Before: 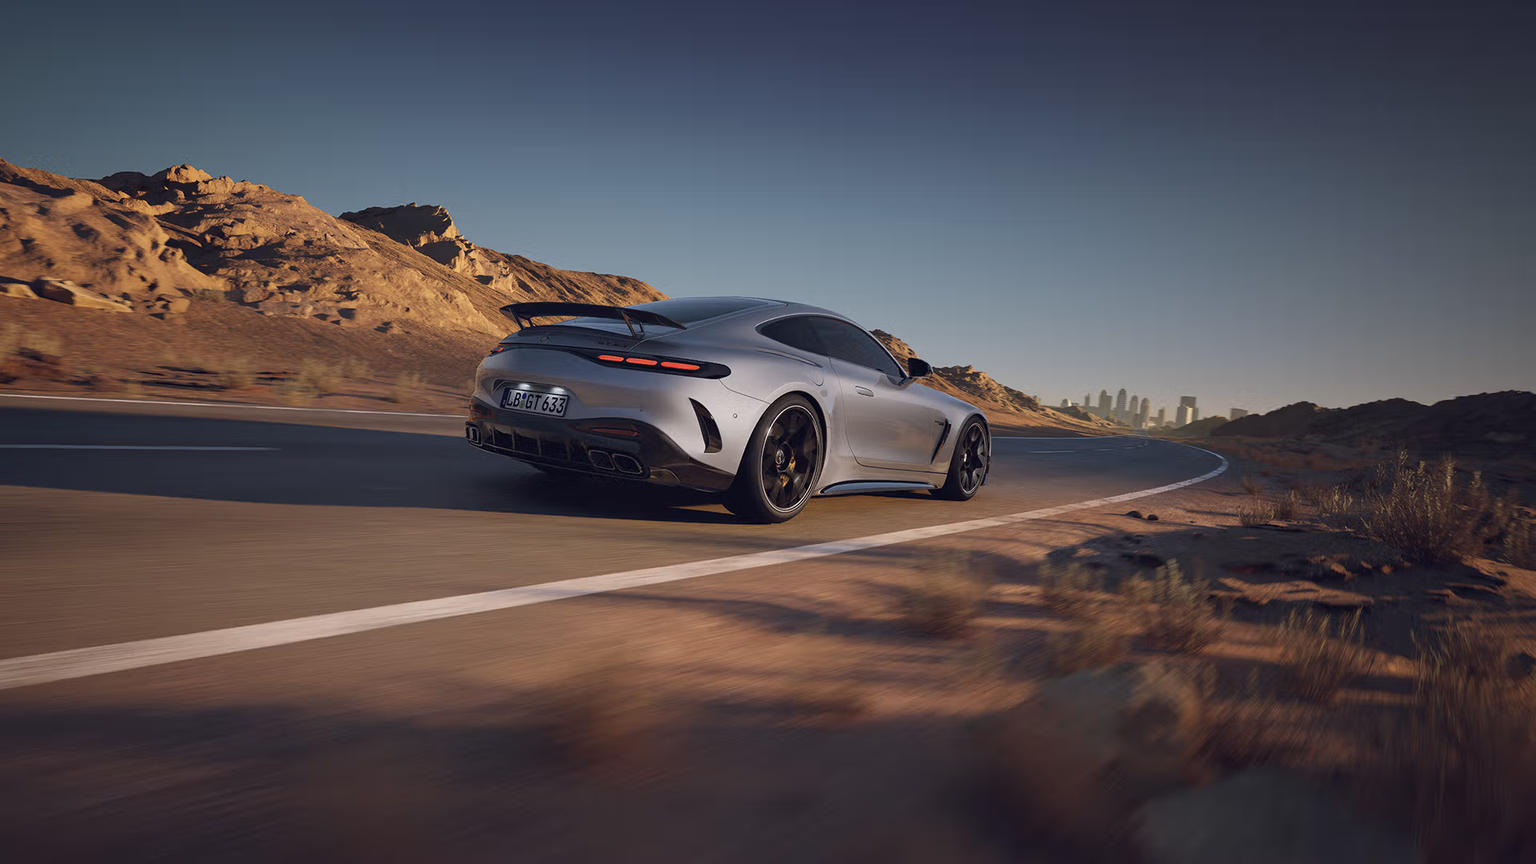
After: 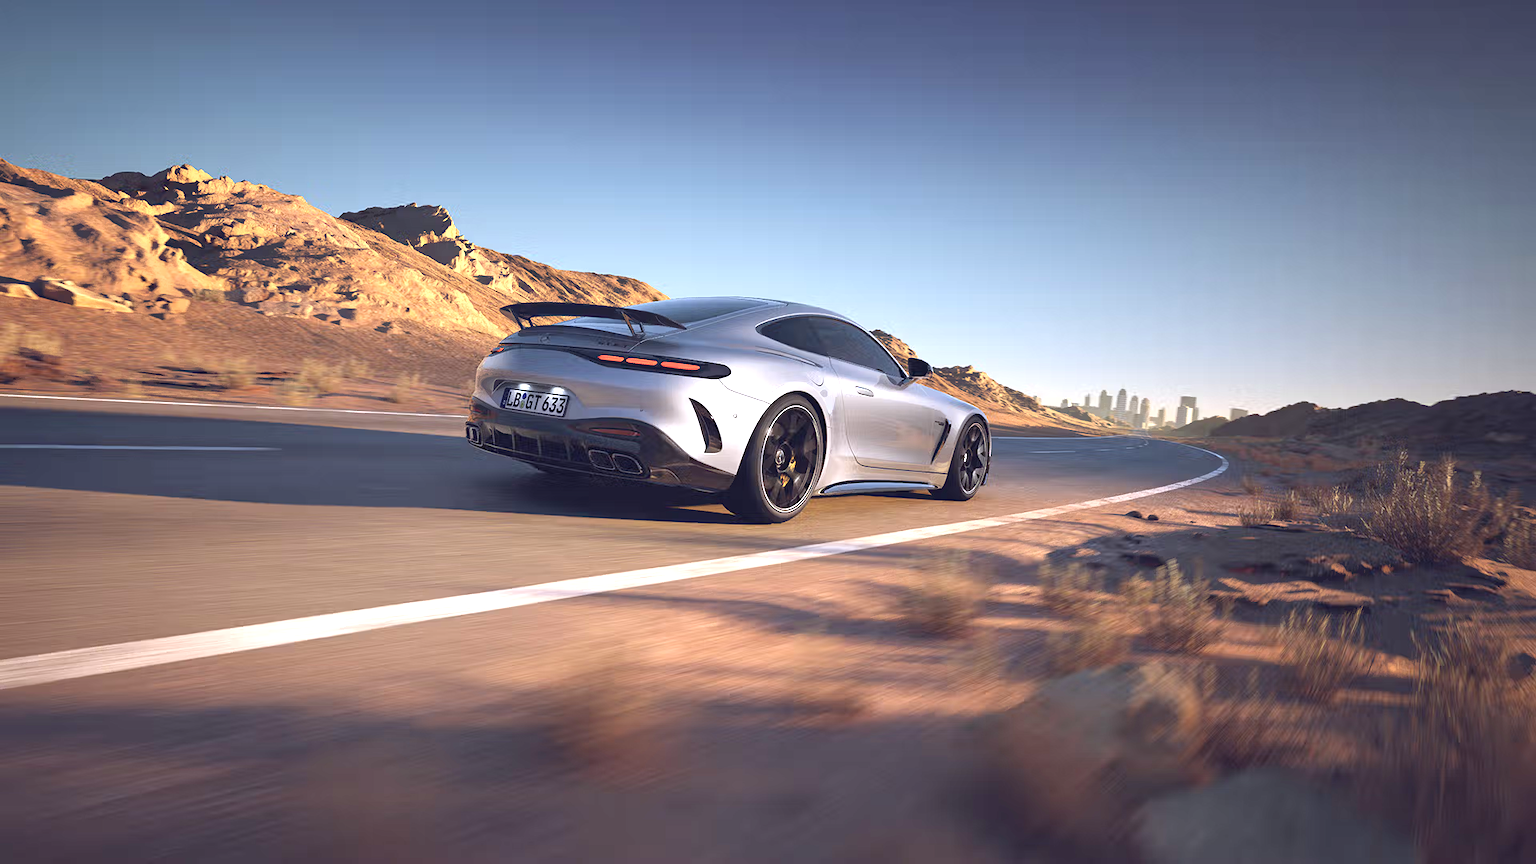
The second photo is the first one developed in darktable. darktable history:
white balance: red 0.976, blue 1.04
exposure: black level correction 0, exposure 1.45 EV, compensate exposure bias true, compensate highlight preservation false
